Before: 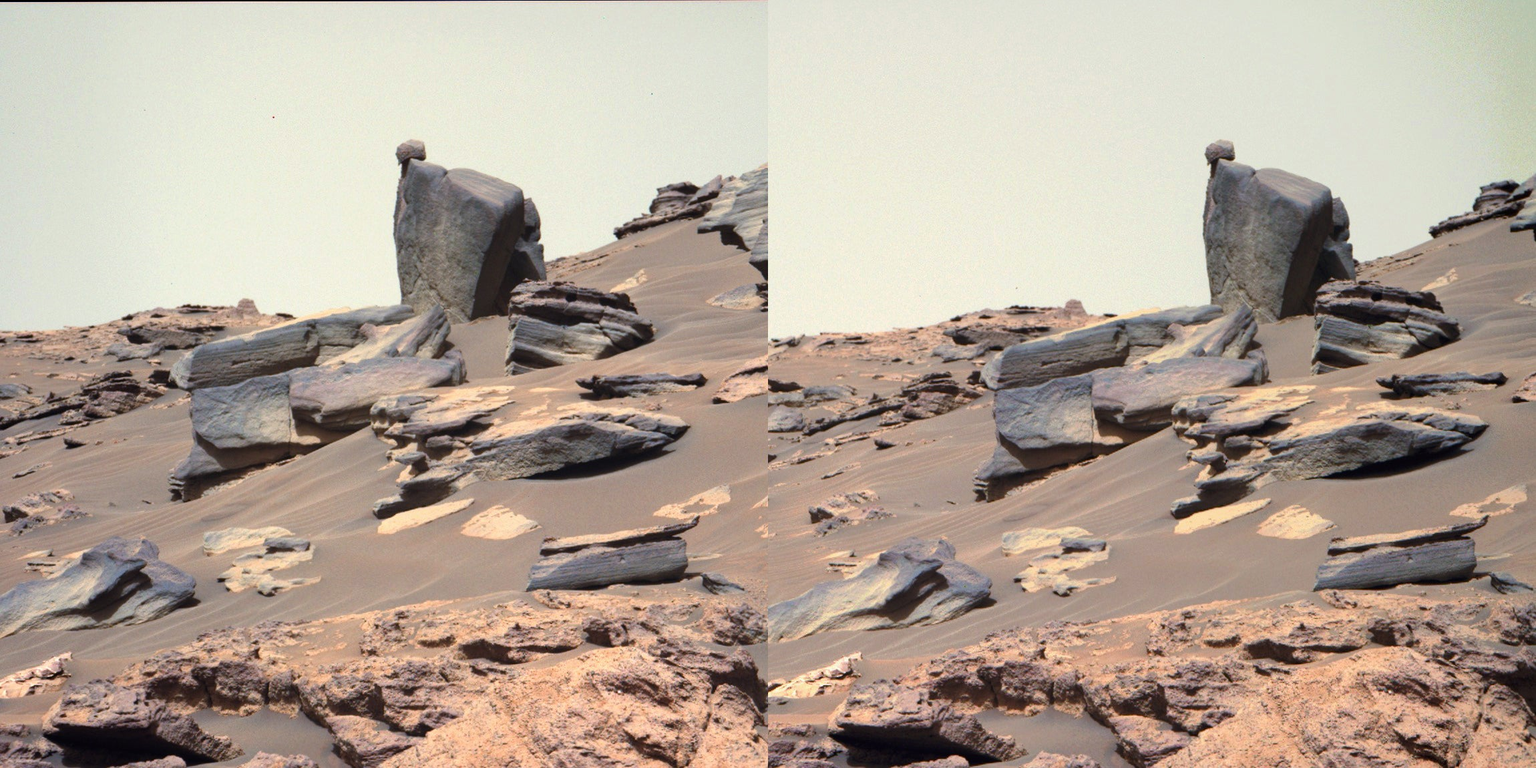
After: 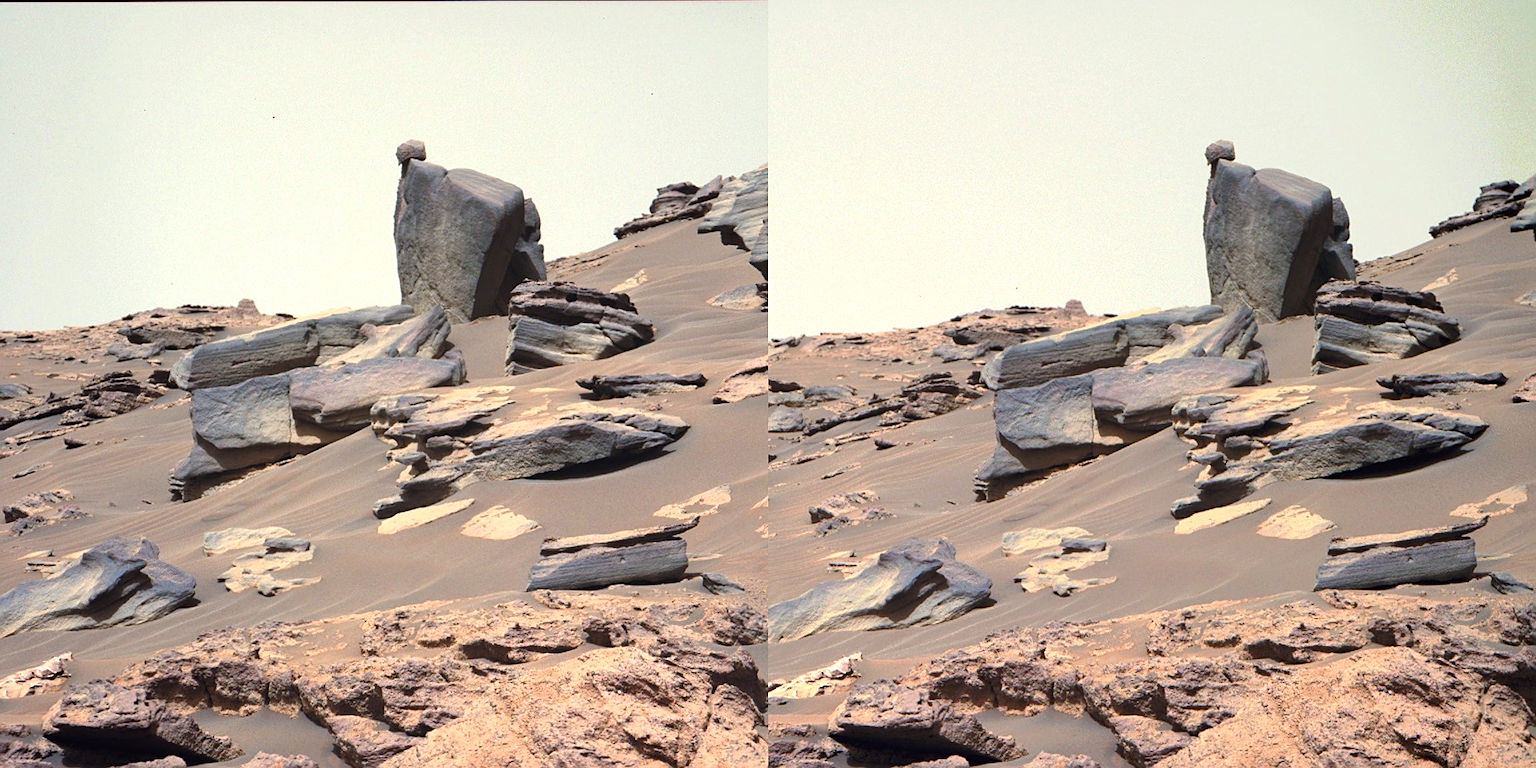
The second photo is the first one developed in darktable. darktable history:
exposure: exposure 0.2 EV, compensate highlight preservation false
sharpen: on, module defaults
